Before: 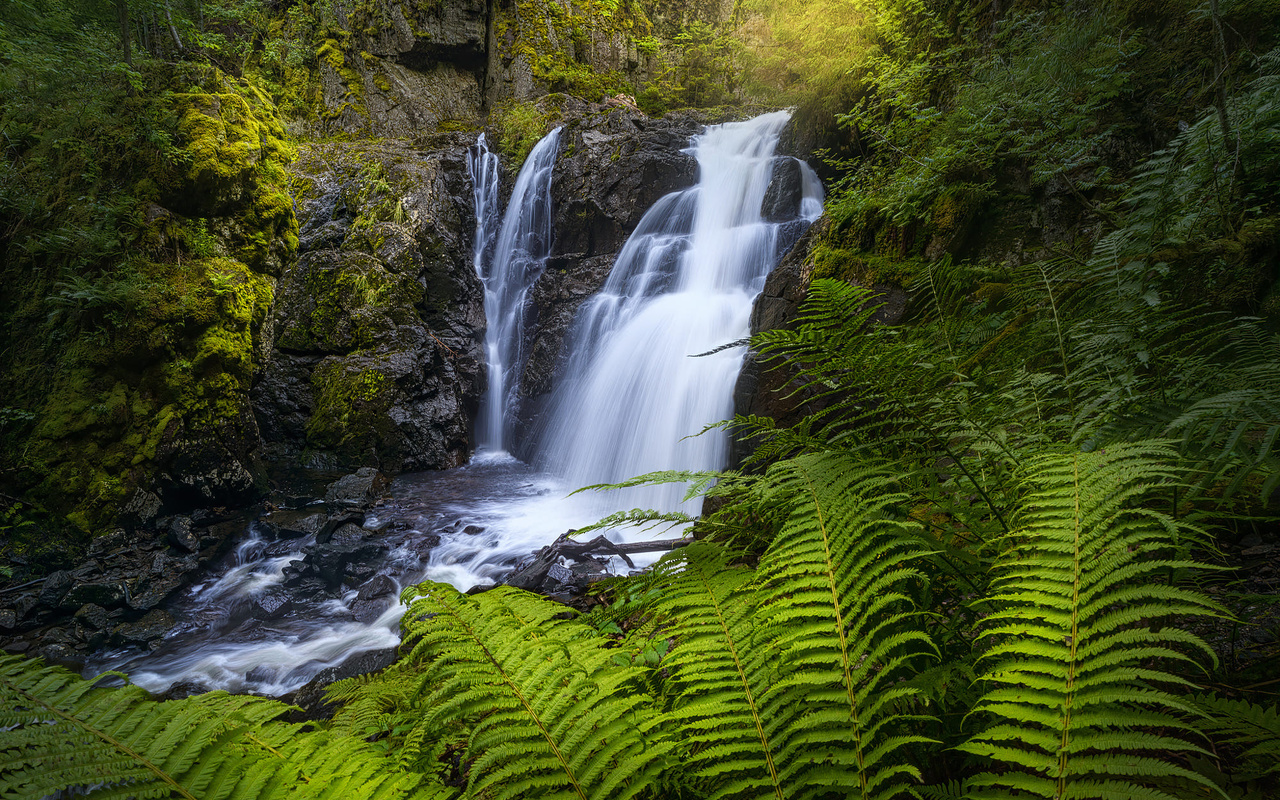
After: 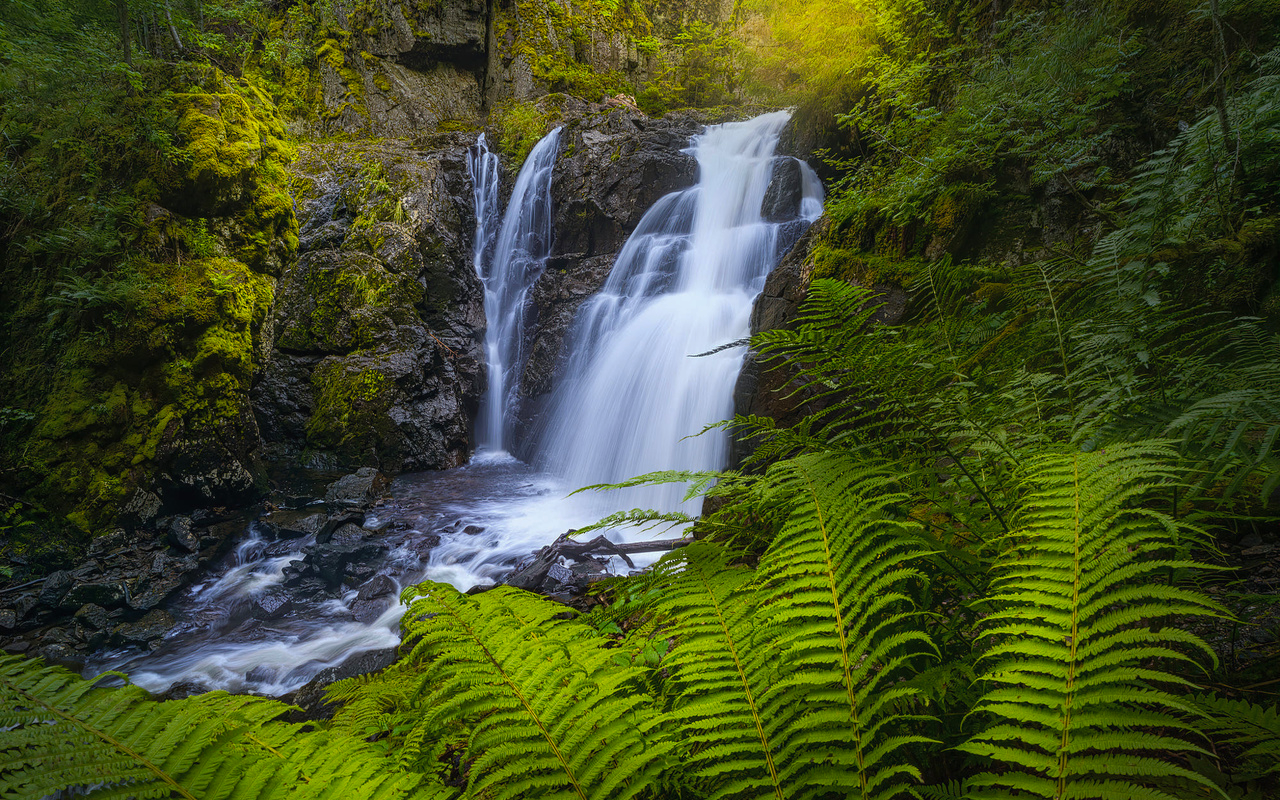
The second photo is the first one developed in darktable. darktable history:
local contrast: mode bilateral grid, contrast 99, coarseness 100, detail 90%, midtone range 0.2
shadows and highlights: shadows 30.09
color balance rgb: perceptual saturation grading › global saturation 8.485%, global vibrance 20%
